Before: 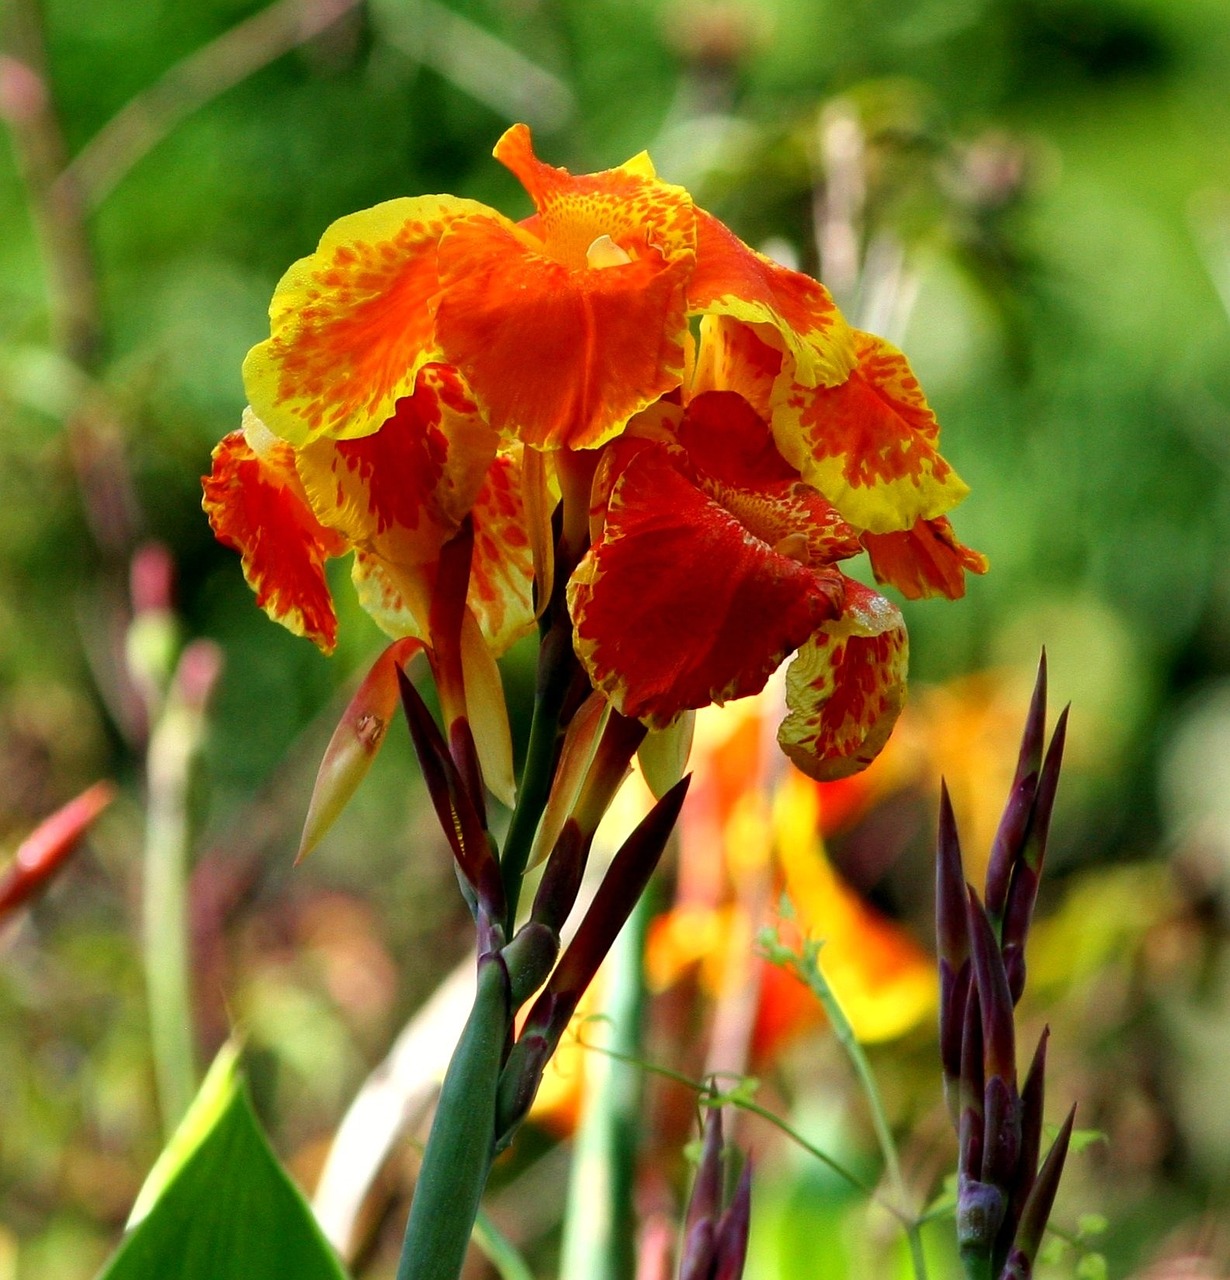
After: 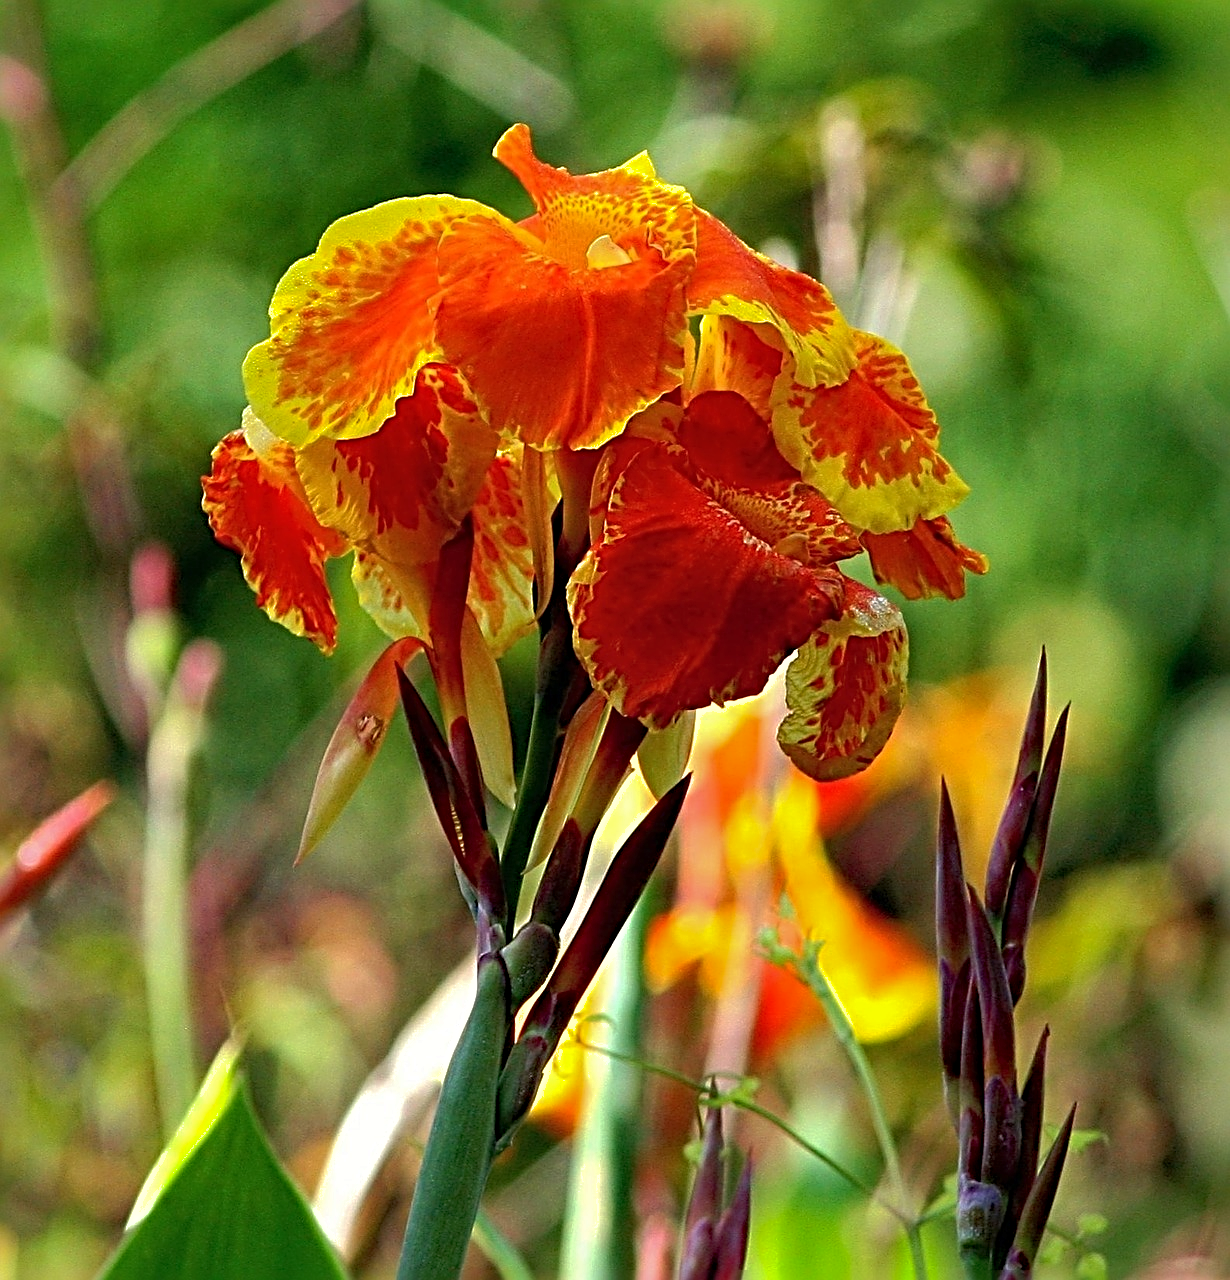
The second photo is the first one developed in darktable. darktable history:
shadows and highlights: on, module defaults
sharpen: radius 3.658, amount 0.94
